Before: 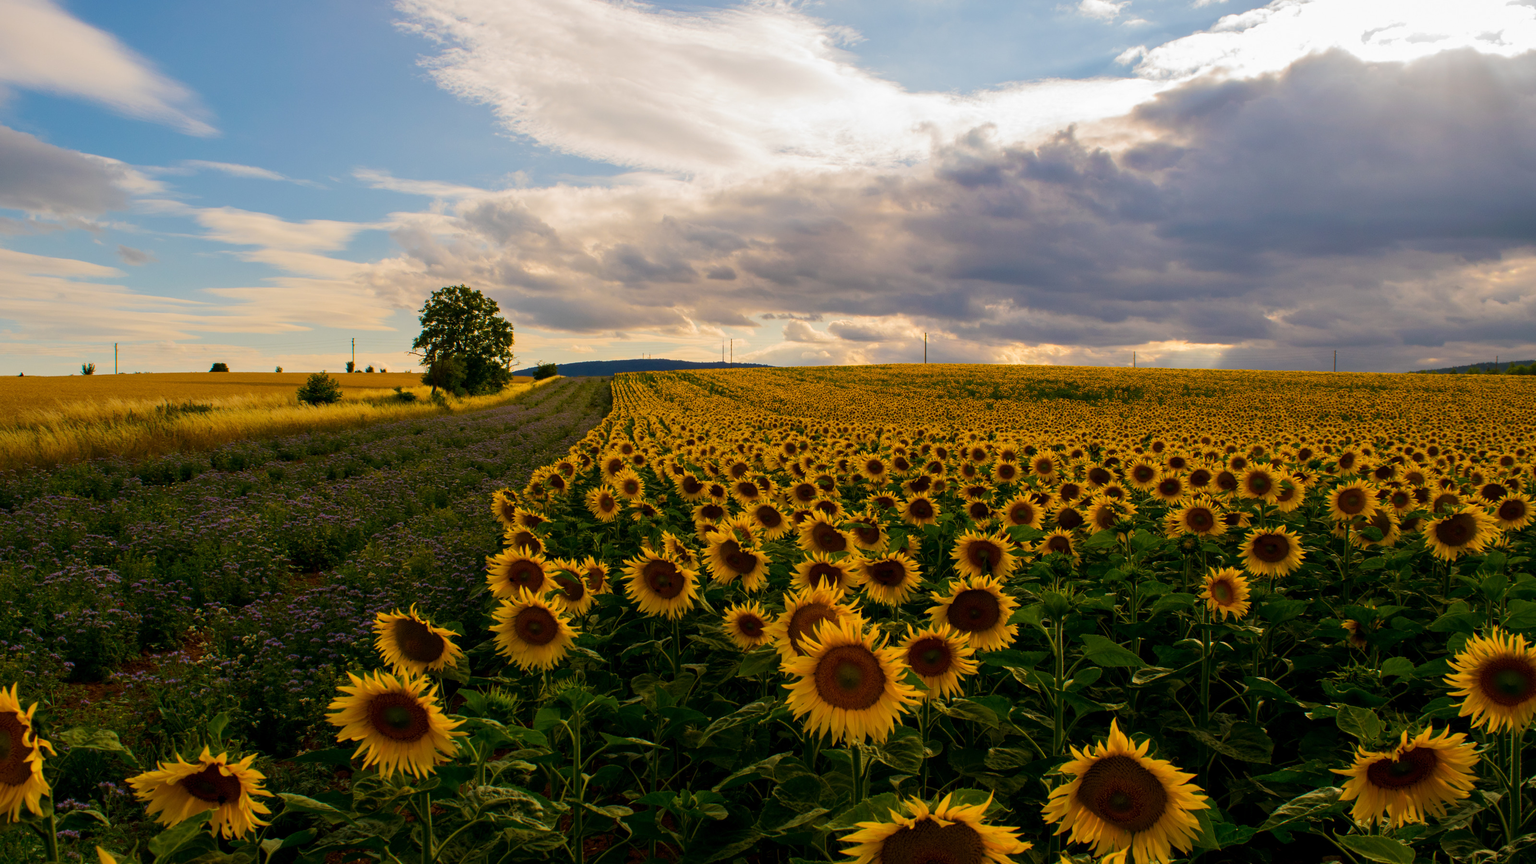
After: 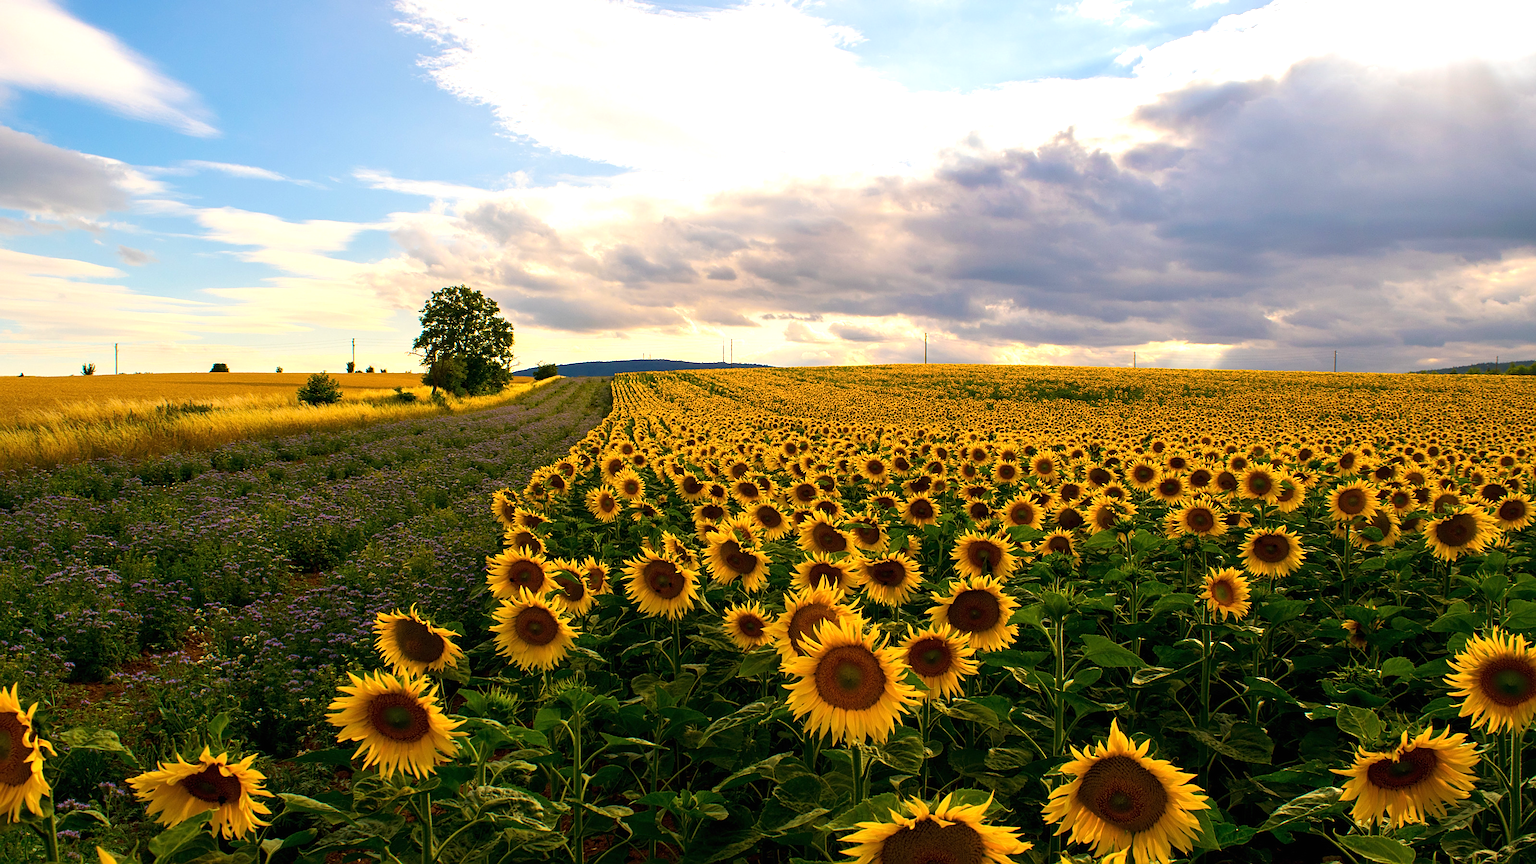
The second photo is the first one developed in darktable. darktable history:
exposure: black level correction 0, exposure 0.889 EV, compensate highlight preservation false
sharpen: on, module defaults
